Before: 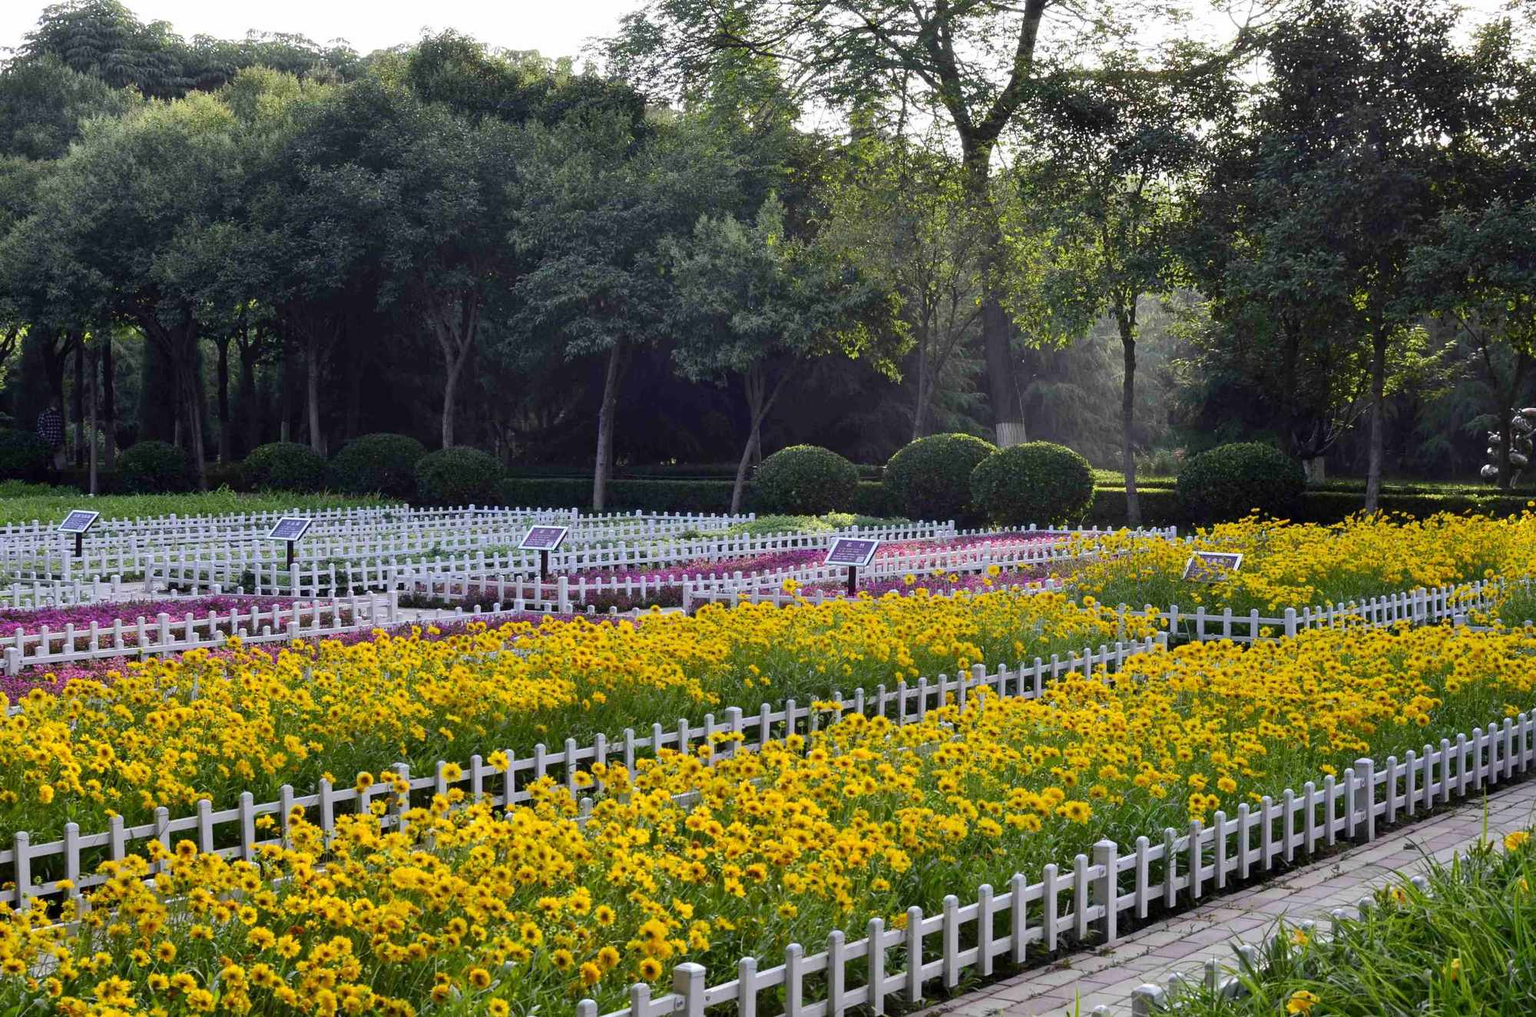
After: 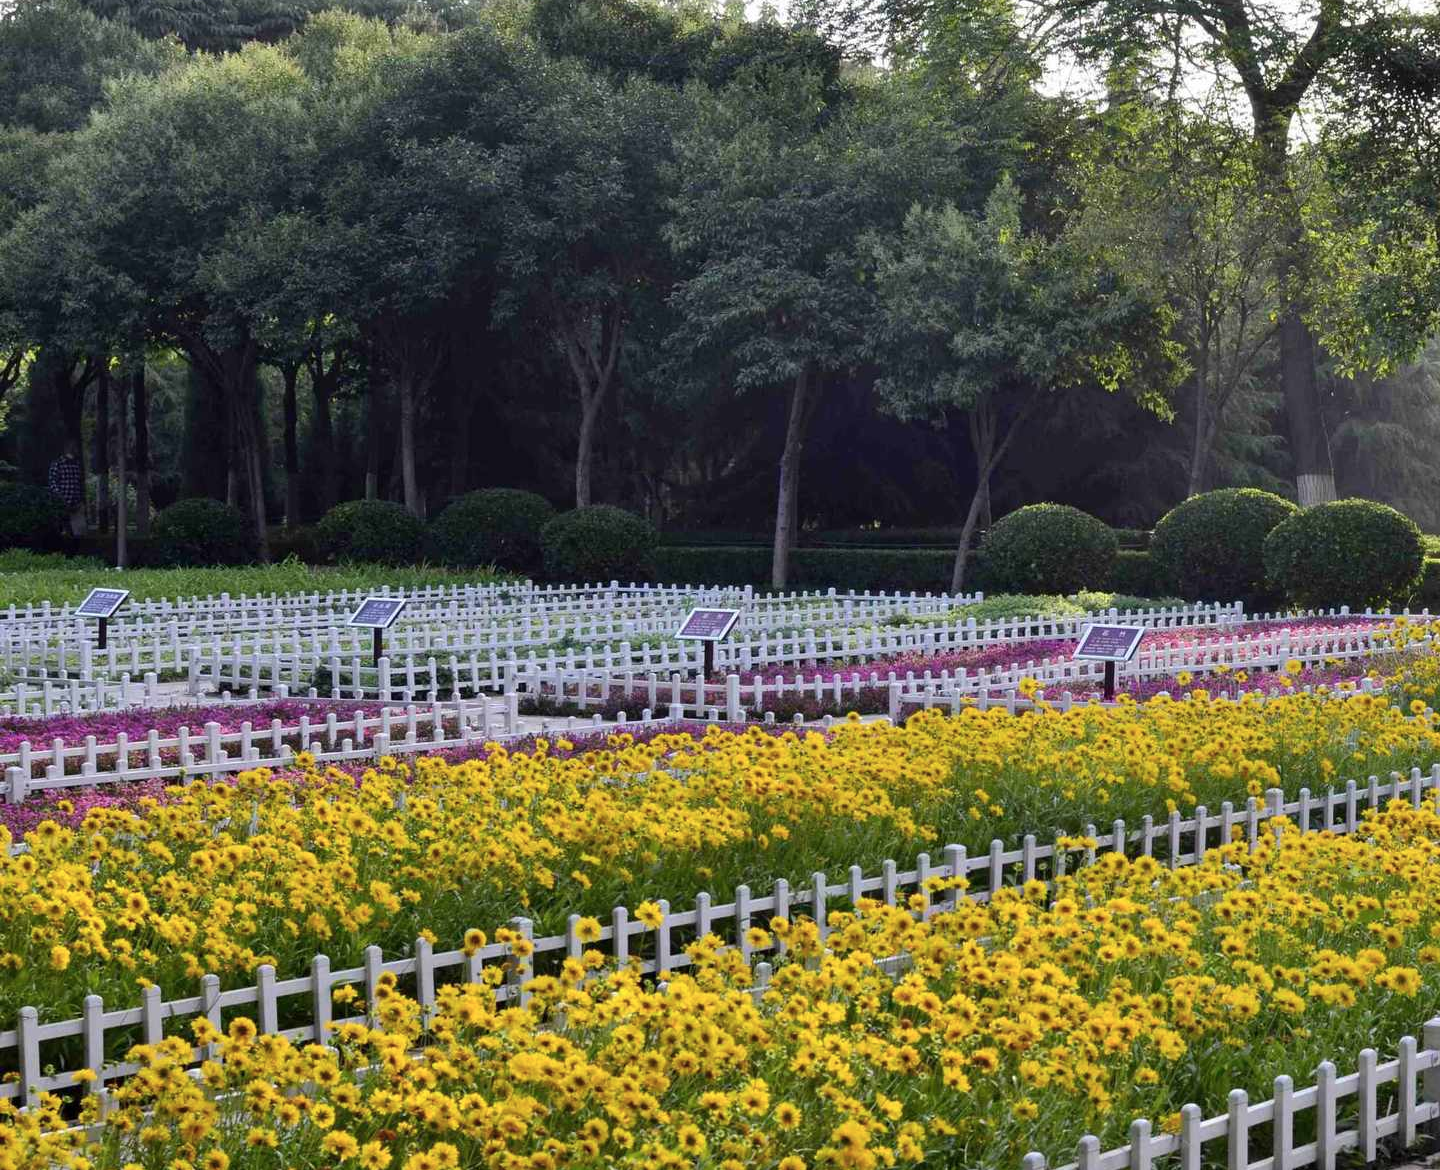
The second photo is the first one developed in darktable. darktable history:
crop: top 5.803%, right 27.864%, bottom 5.804%
color zones: curves: ch0 [(0, 0.5) (0.143, 0.52) (0.286, 0.5) (0.429, 0.5) (0.571, 0.5) (0.714, 0.5) (0.857, 0.5) (1, 0.5)]; ch1 [(0, 0.489) (0.155, 0.45) (0.286, 0.466) (0.429, 0.5) (0.571, 0.5) (0.714, 0.5) (0.857, 0.5) (1, 0.489)]
